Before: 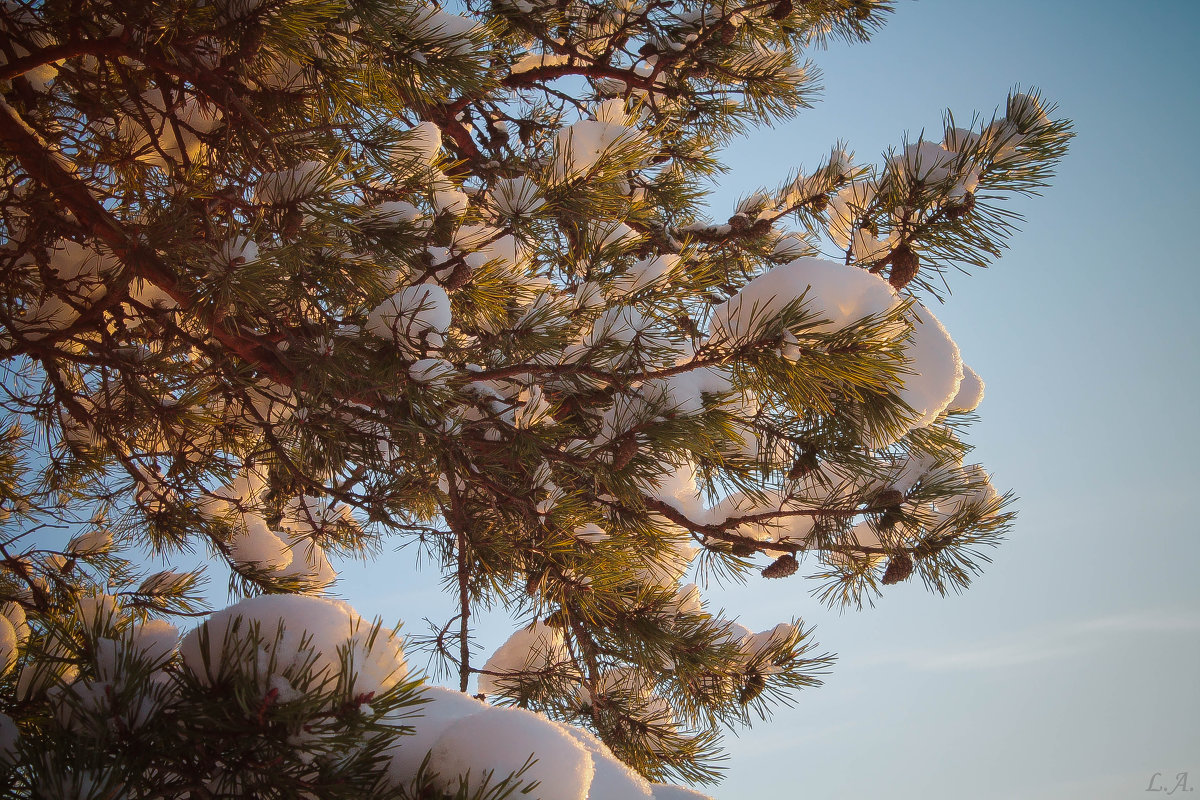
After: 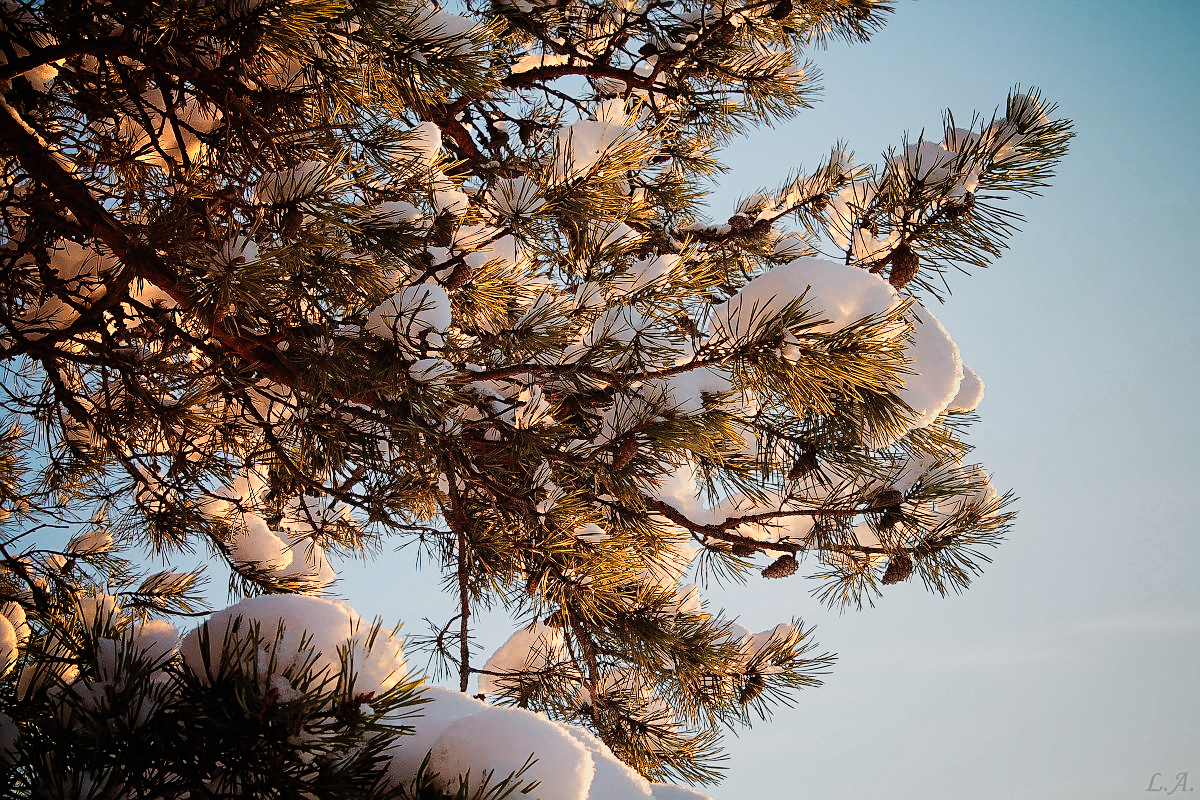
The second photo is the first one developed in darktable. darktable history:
filmic rgb: black relative exposure -7.65 EV, white relative exposure 4.56 EV, threshold 3 EV, hardness 3.61, contrast 1.244, preserve chrominance no, color science v5 (2021), enable highlight reconstruction true
sharpen: on, module defaults
contrast brightness saturation: contrast 0.028, brightness 0.058, saturation 0.129
color zones: curves: ch0 [(0.018, 0.548) (0.224, 0.64) (0.425, 0.447) (0.675, 0.575) (0.732, 0.579)]; ch1 [(0.066, 0.487) (0.25, 0.5) (0.404, 0.43) (0.75, 0.421) (0.956, 0.421)]; ch2 [(0.044, 0.561) (0.215, 0.465) (0.399, 0.544) (0.465, 0.548) (0.614, 0.447) (0.724, 0.43) (0.882, 0.623) (0.956, 0.632)]
